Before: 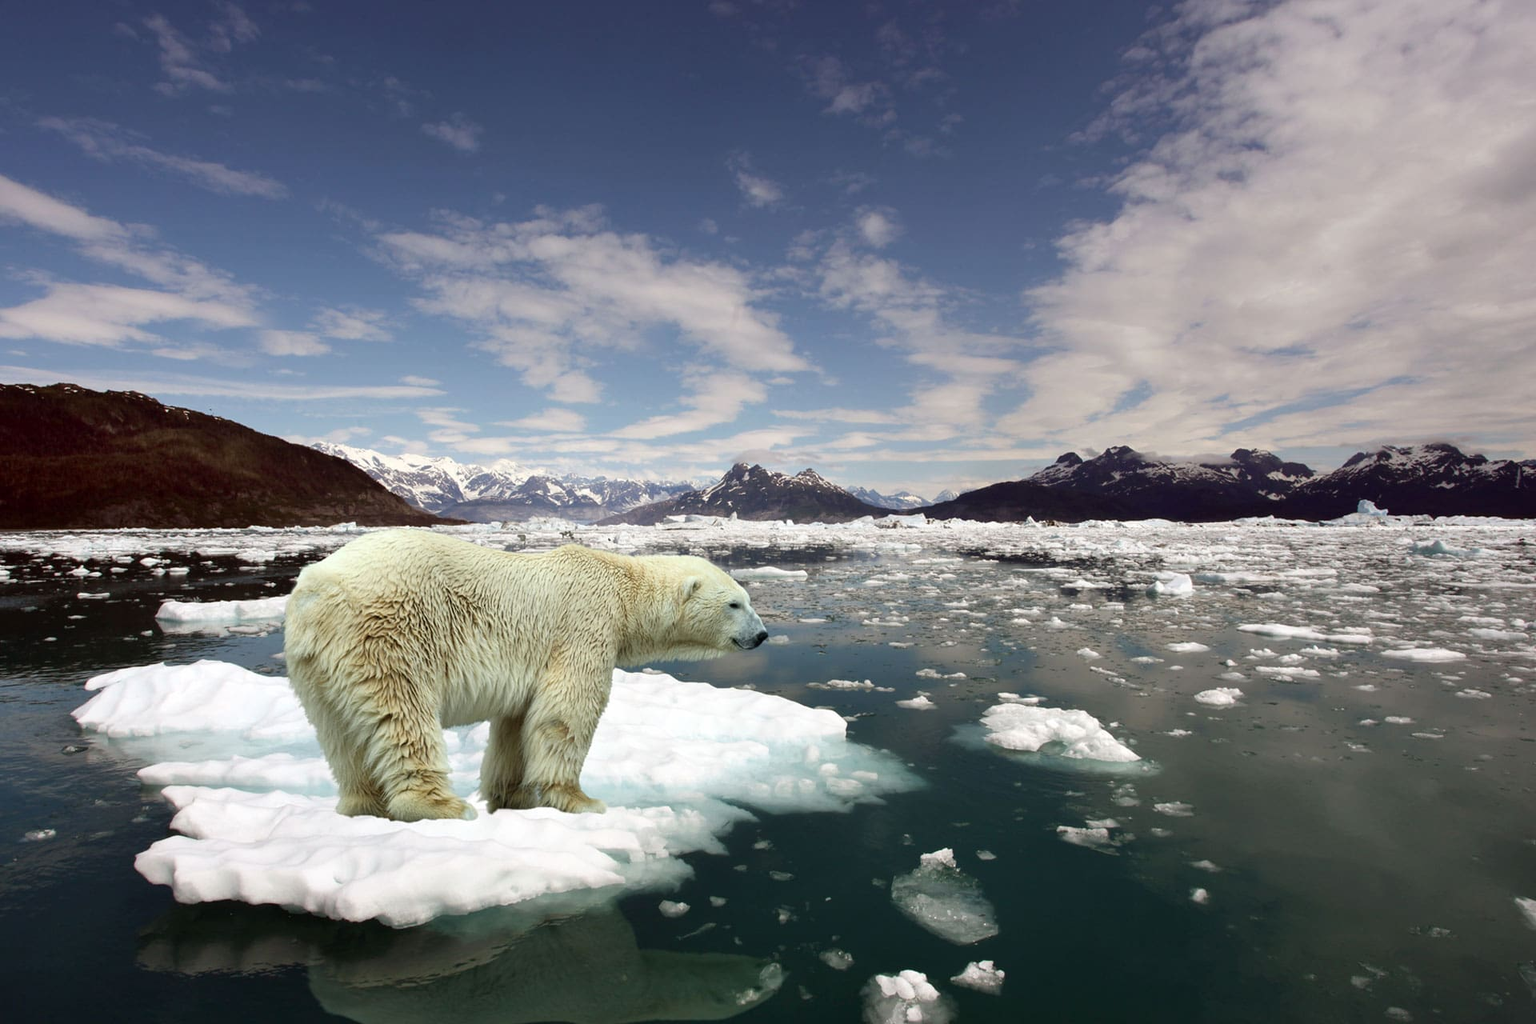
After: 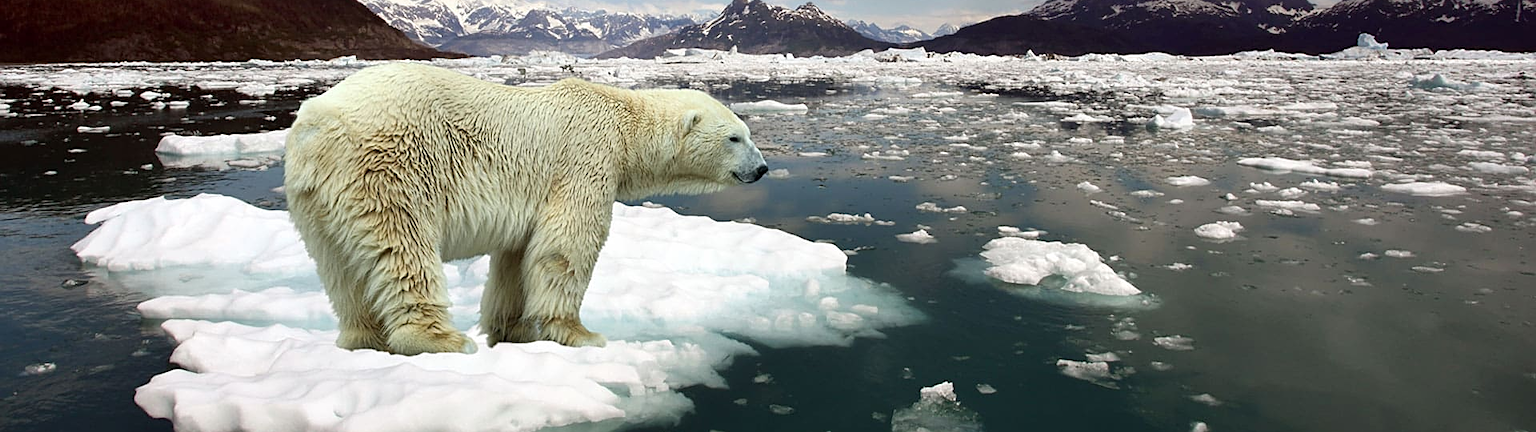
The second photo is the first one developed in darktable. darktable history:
sharpen: on, module defaults
crop: top 45.572%, bottom 12.122%
